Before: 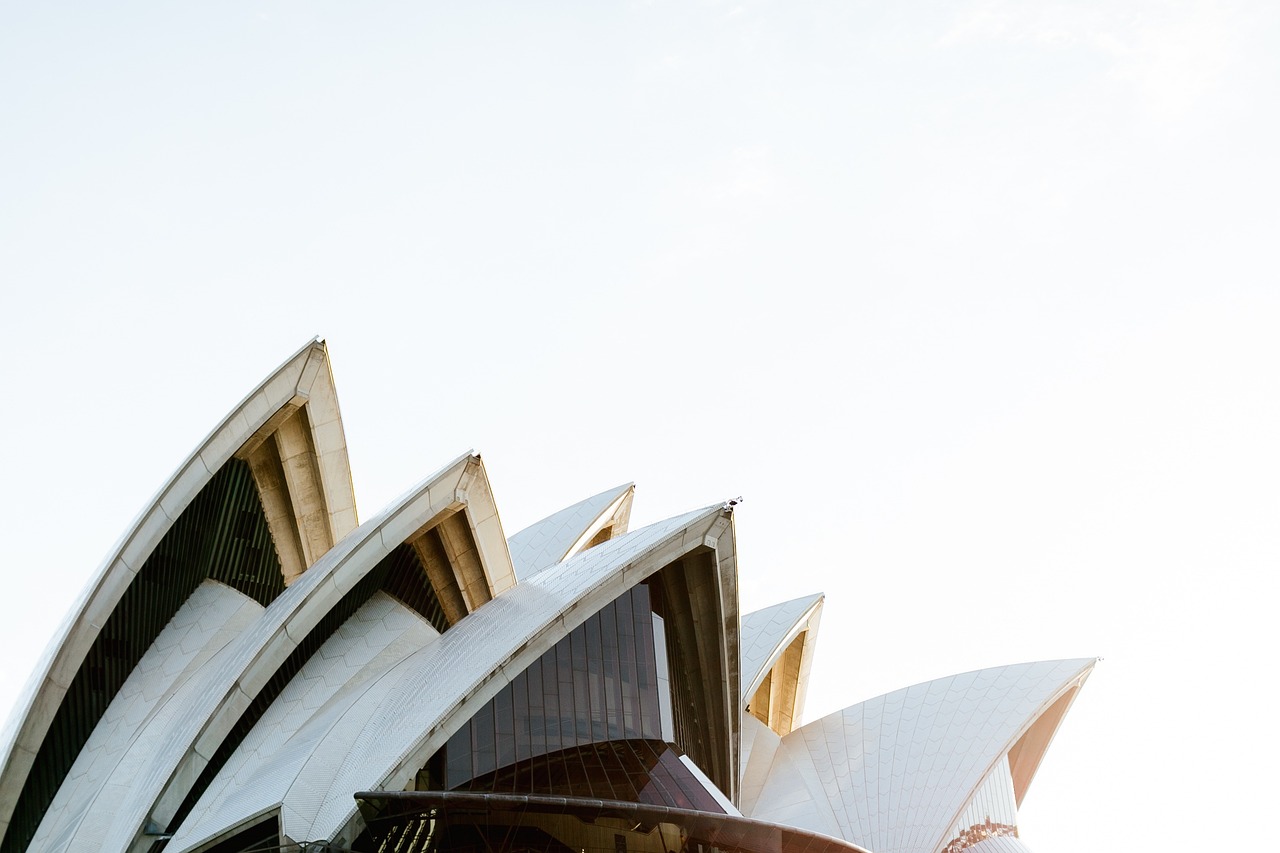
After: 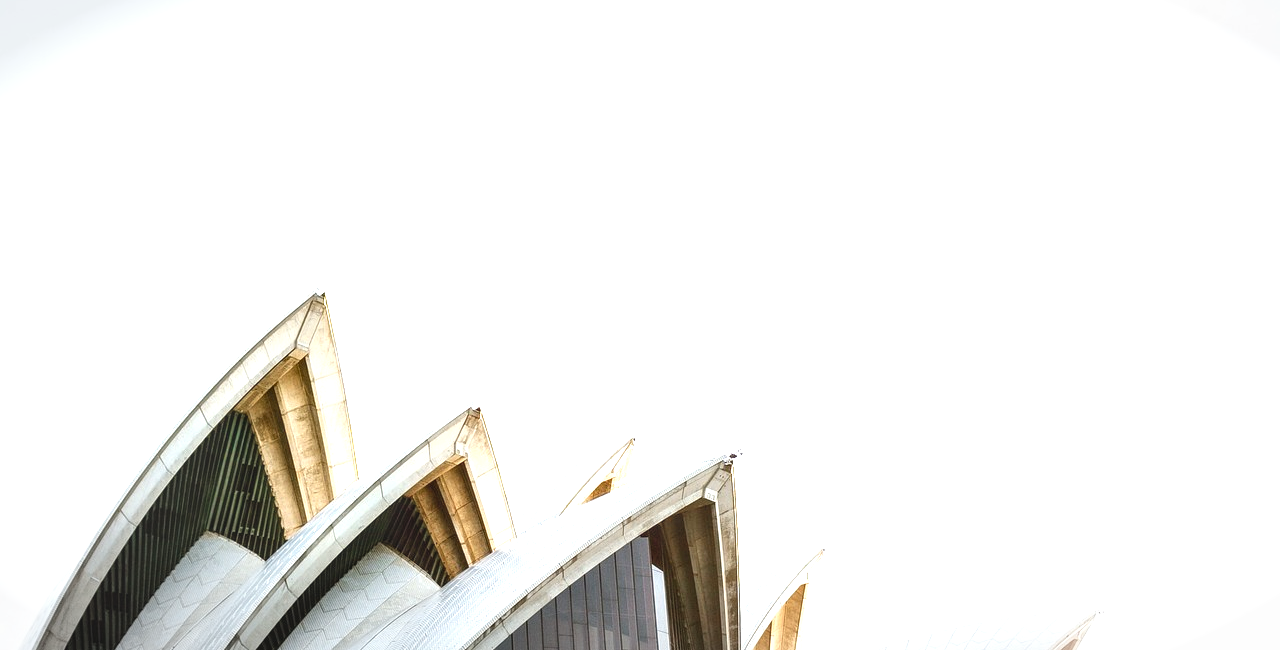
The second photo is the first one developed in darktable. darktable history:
vignetting: automatic ratio true, unbound false
local contrast: highlights 62%, detail 143%, midtone range 0.43
crop: top 5.605%, bottom 18.087%
base curve: preserve colors none
exposure: exposure 1 EV, compensate exposure bias true, compensate highlight preservation false
